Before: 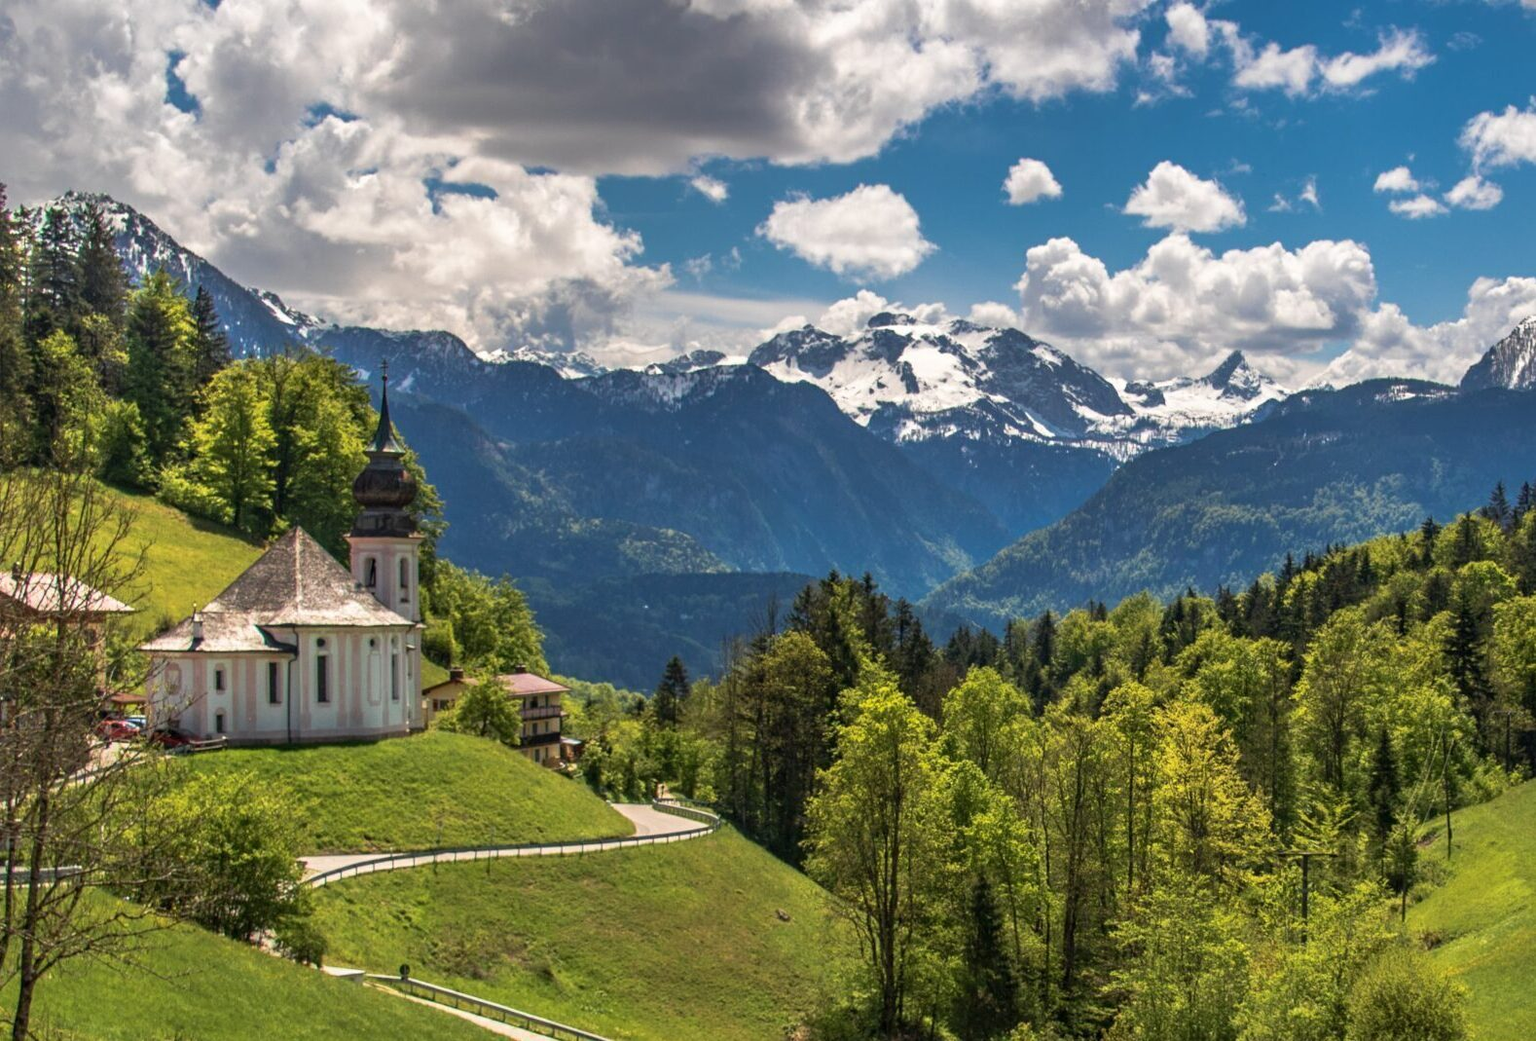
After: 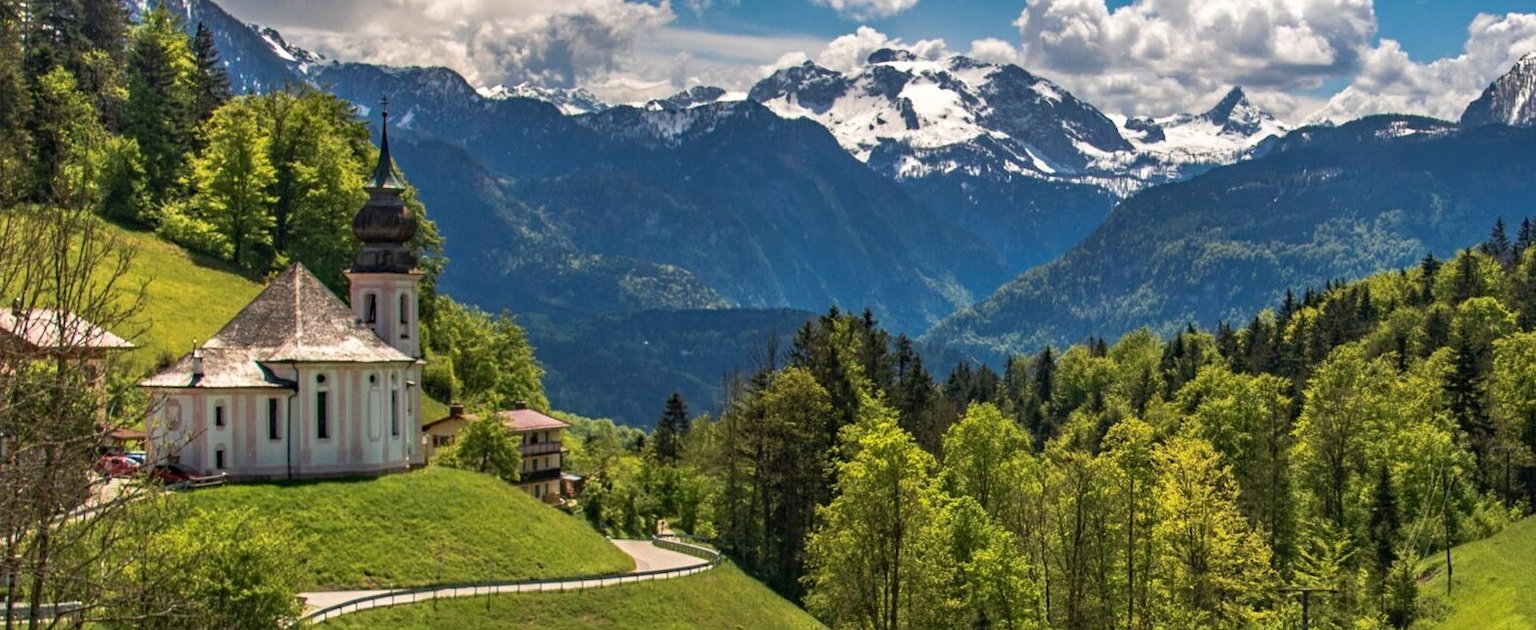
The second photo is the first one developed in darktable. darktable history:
haze removal: compatibility mode true, adaptive false
crop and rotate: top 25.357%, bottom 13.942%
